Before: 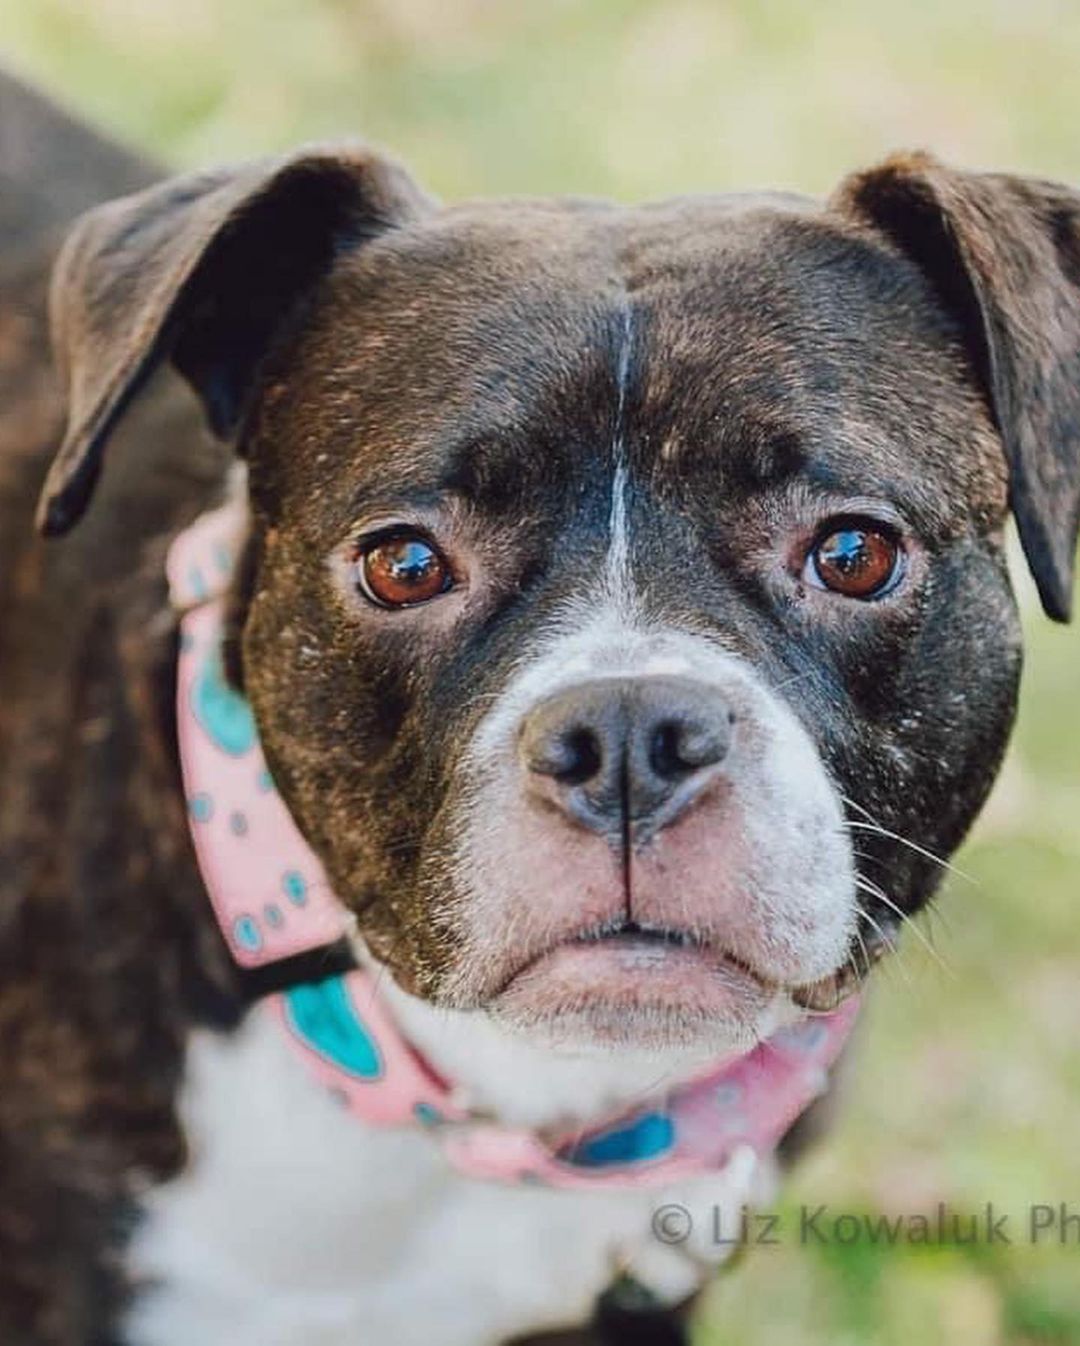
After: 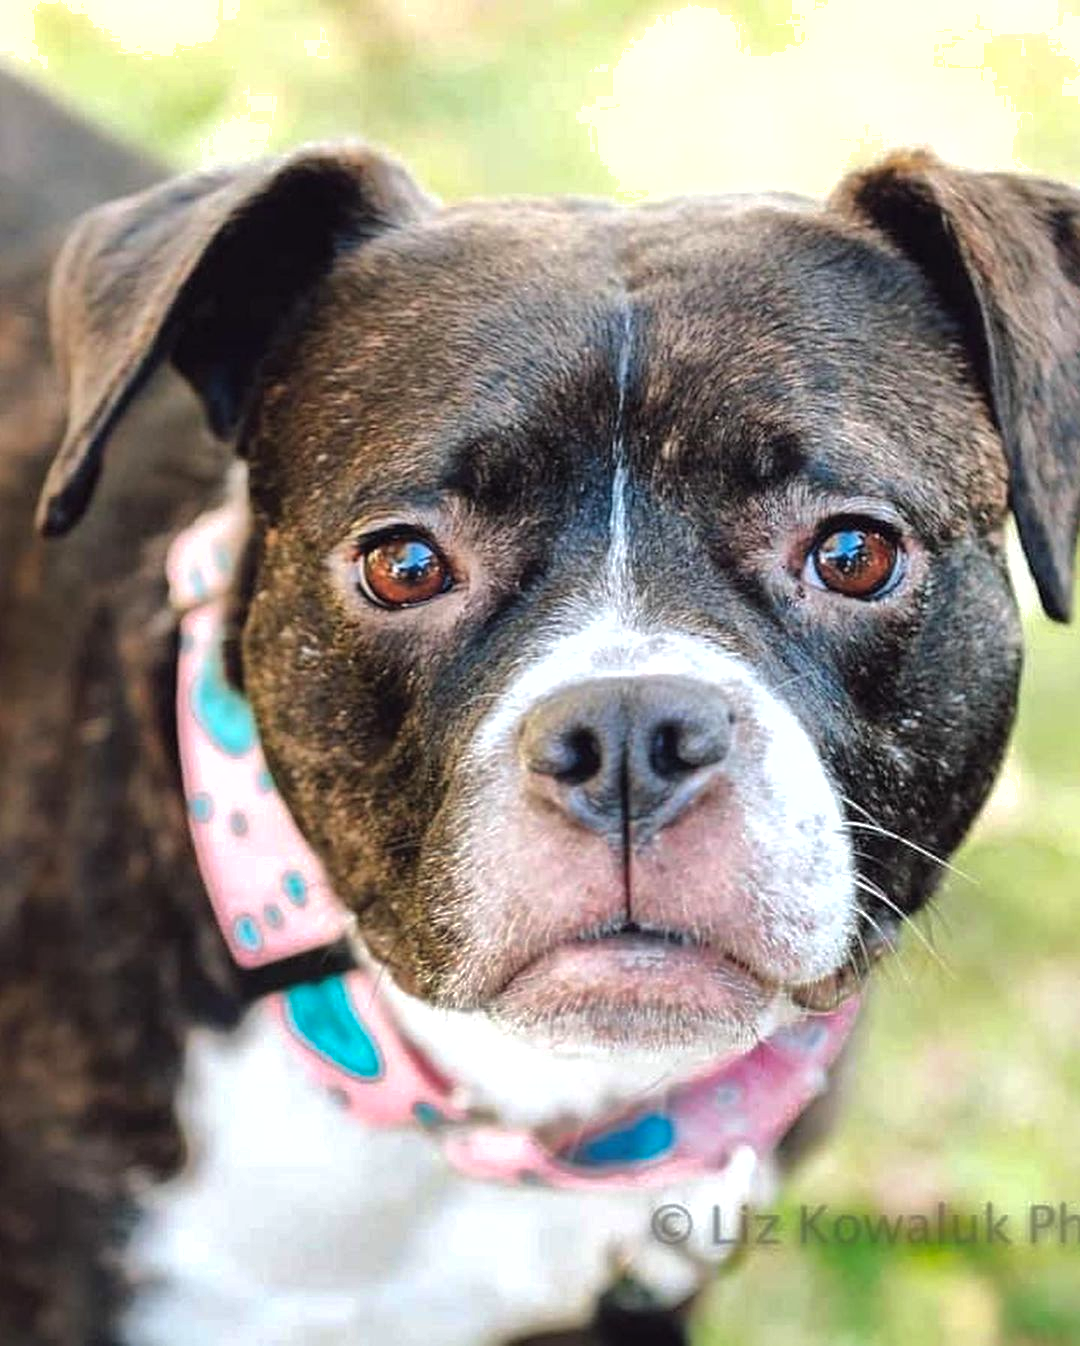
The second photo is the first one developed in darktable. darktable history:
tone equalizer: -8 EV -0.728 EV, -7 EV -0.73 EV, -6 EV -0.626 EV, -5 EV -0.422 EV, -3 EV 0.375 EV, -2 EV 0.6 EV, -1 EV 0.692 EV, +0 EV 0.735 EV
shadows and highlights: shadows 30.24
